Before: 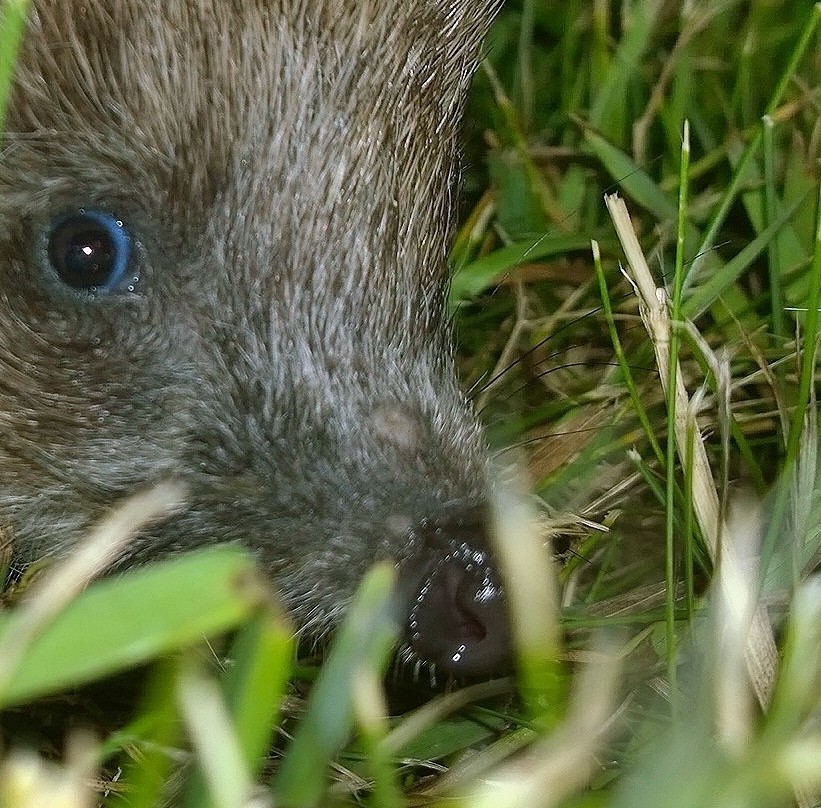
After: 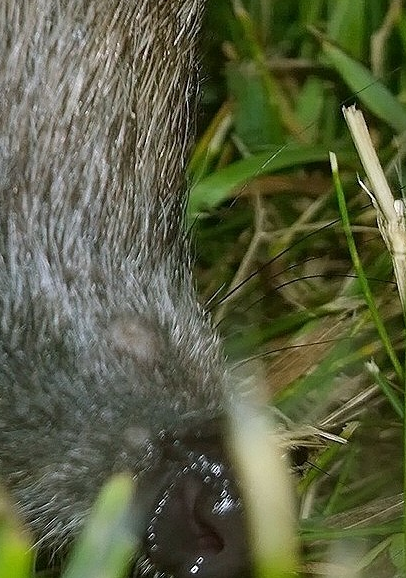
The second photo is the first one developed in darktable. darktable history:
crop: left 32.007%, top 10.959%, right 18.458%, bottom 17.439%
contrast equalizer: octaves 7, y [[0.524 ×6], [0.512 ×6], [0.379 ×6], [0 ×6], [0 ×6]], mix 0.164
